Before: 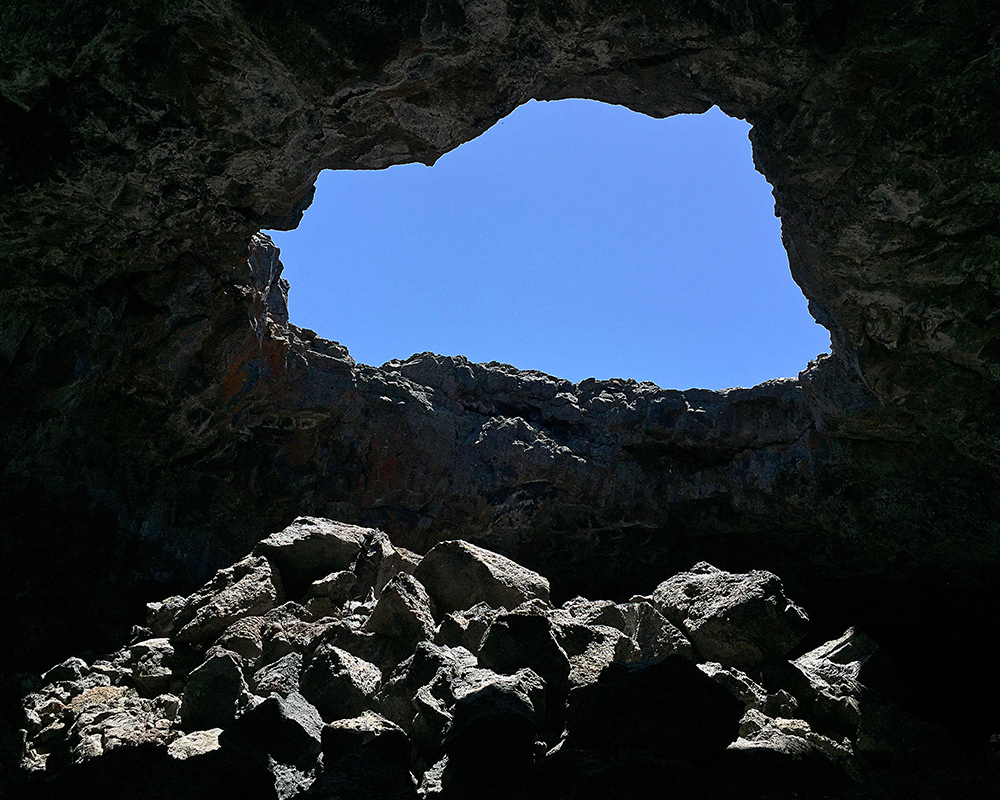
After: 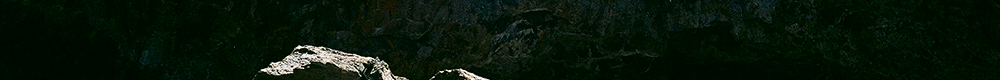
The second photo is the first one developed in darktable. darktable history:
color correction: highlights a* 4.02, highlights b* 4.98, shadows a* -7.55, shadows b* 4.98
crop and rotate: top 59.084%, bottom 30.916%
